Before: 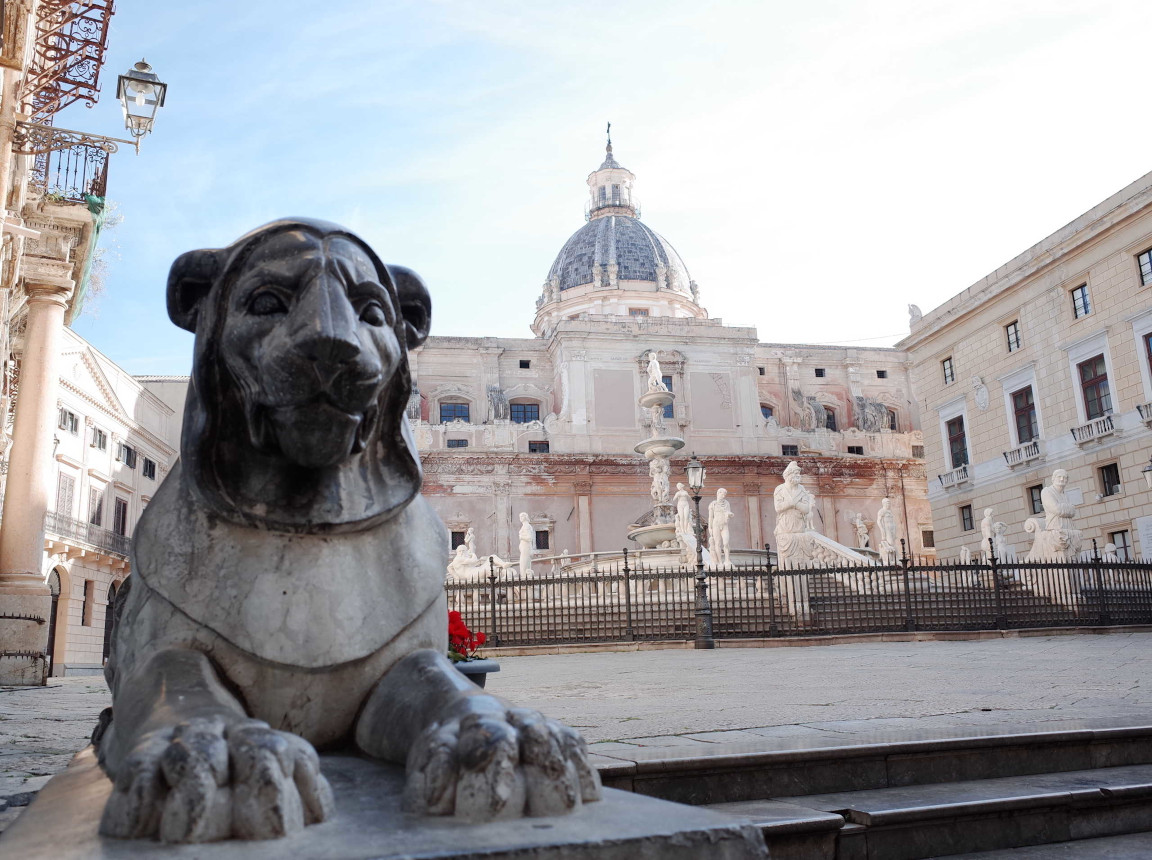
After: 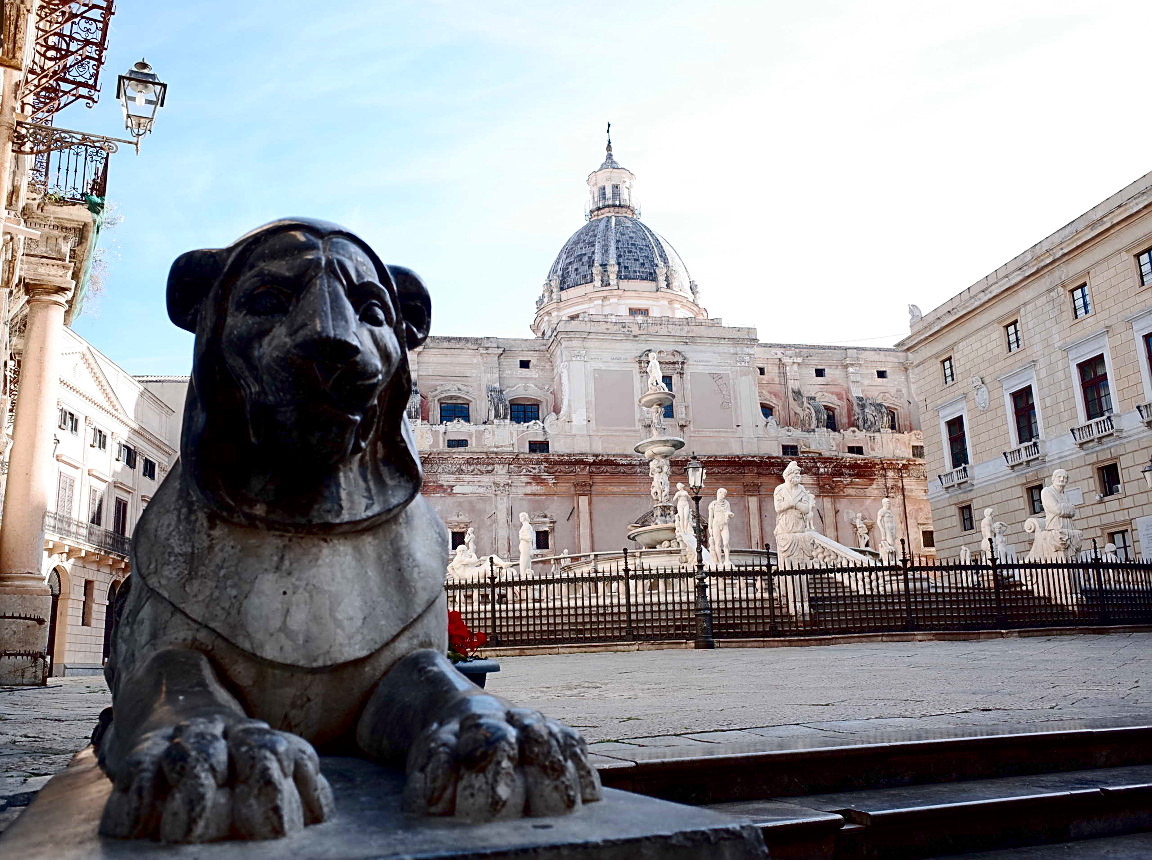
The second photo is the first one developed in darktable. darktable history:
sharpen: on, module defaults
exposure: black level correction 0.01, exposure 0.014 EV, compensate highlight preservation false
contrast brightness saturation: contrast 0.22, brightness -0.19, saturation 0.24
